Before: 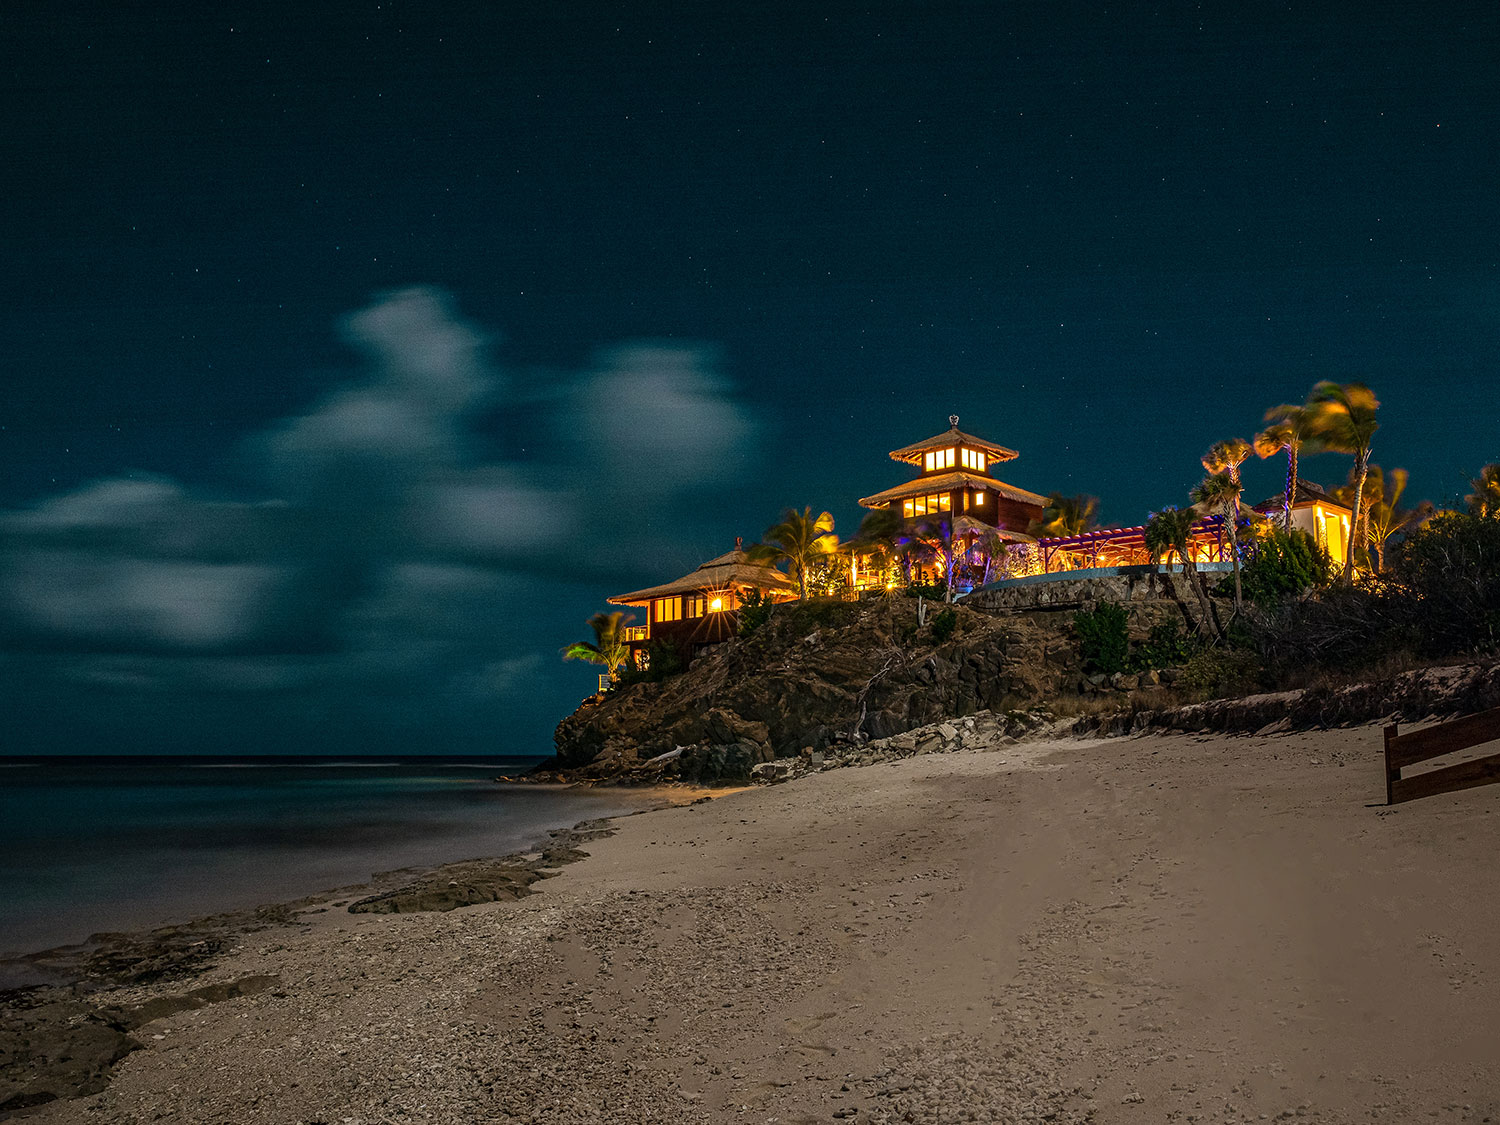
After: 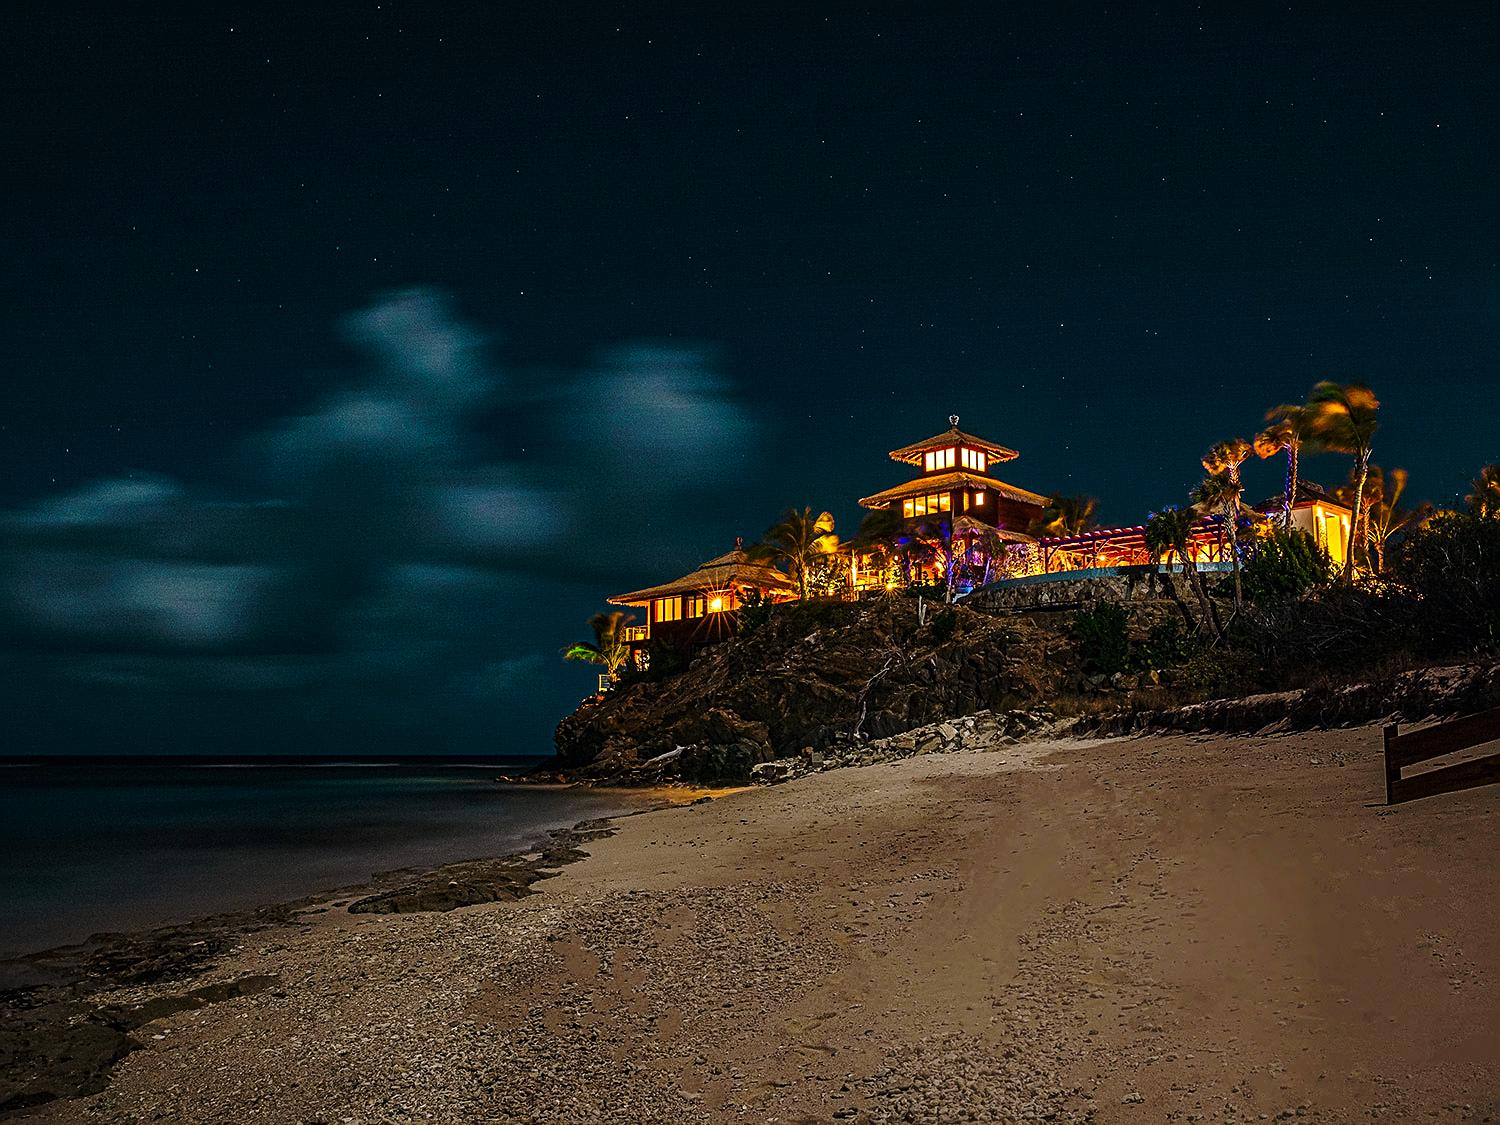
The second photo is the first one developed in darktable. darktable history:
sharpen: on, module defaults
contrast brightness saturation: saturation 0.13
base curve: curves: ch0 [(0, 0) (0.073, 0.04) (0.157, 0.139) (0.492, 0.492) (0.758, 0.758) (1, 1)], preserve colors none
